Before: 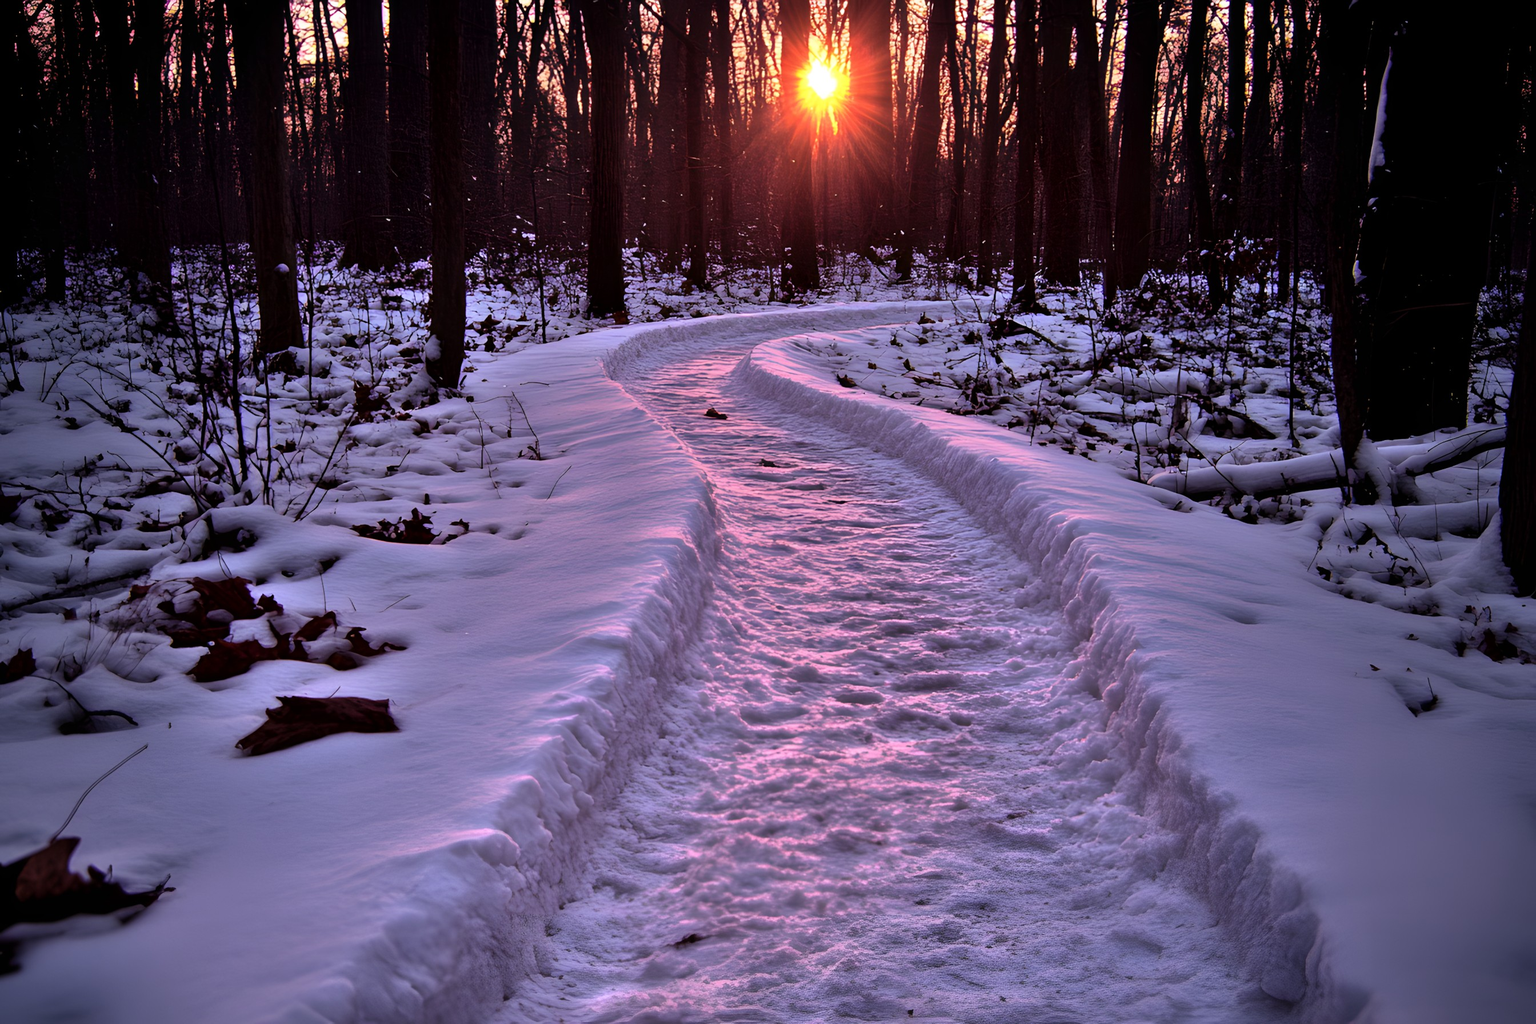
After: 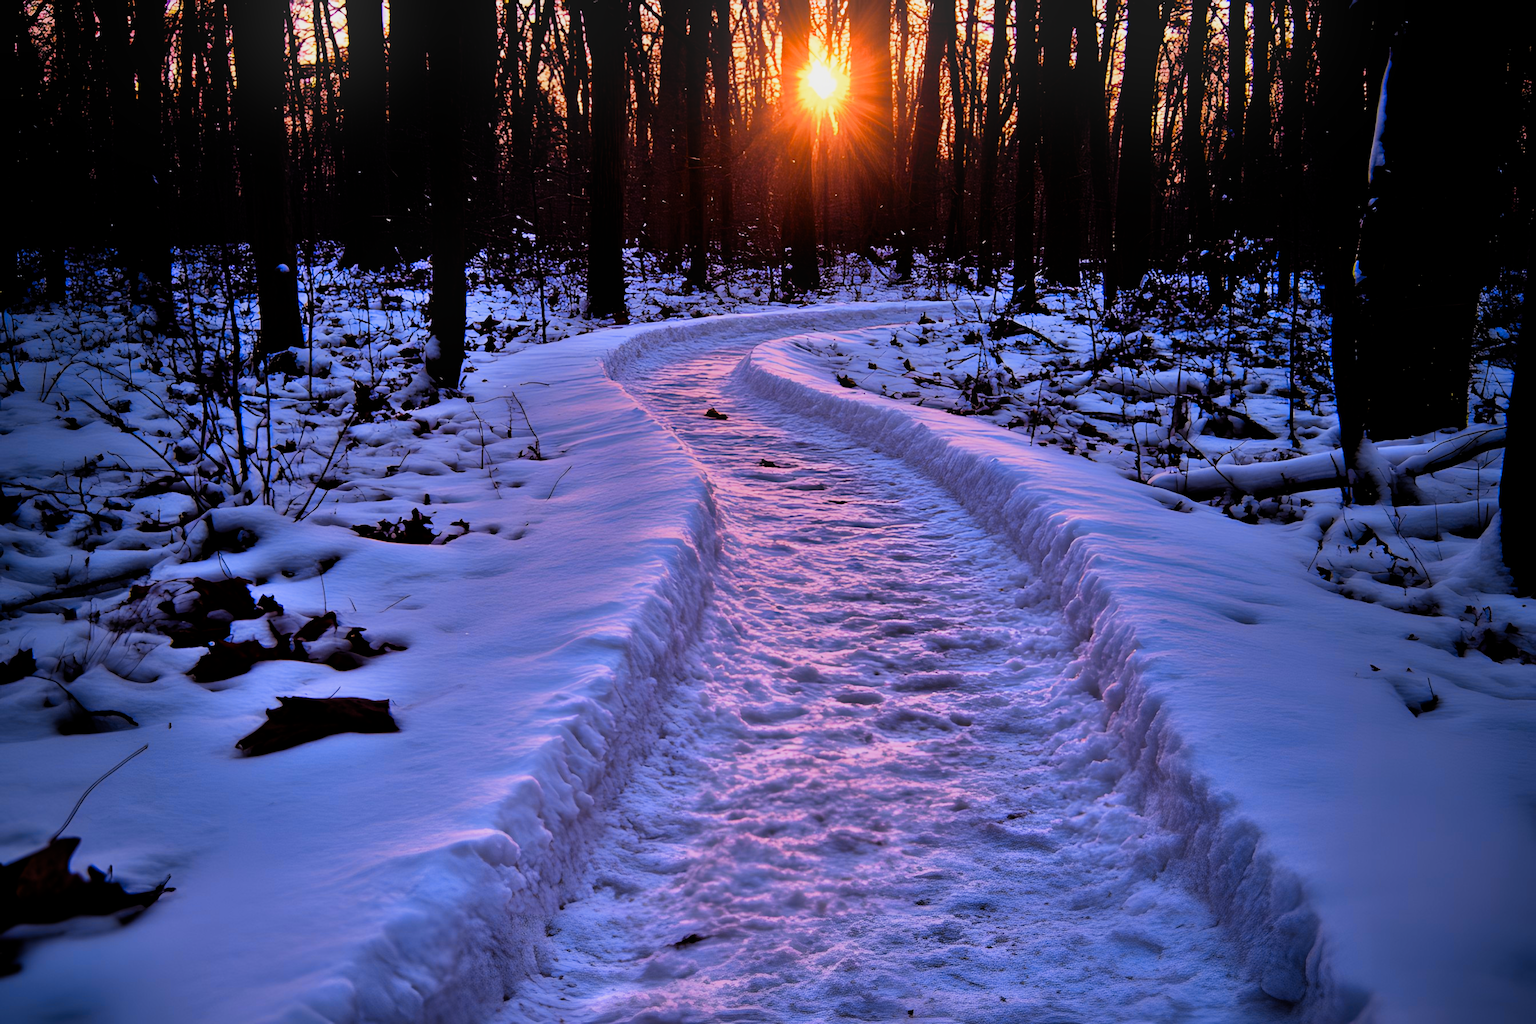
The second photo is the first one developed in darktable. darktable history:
filmic rgb: middle gray luminance 21.73%, black relative exposure -14 EV, white relative exposure 2.96 EV, threshold 6 EV, target black luminance 0%, hardness 8.81, latitude 59.69%, contrast 1.208, highlights saturation mix 5%, shadows ↔ highlights balance 41.6%, add noise in highlights 0, color science v3 (2019), use custom middle-gray values true, iterations of high-quality reconstruction 0, contrast in highlights soft, enable highlight reconstruction true
bloom: threshold 82.5%, strength 16.25%
color contrast: green-magenta contrast 1.12, blue-yellow contrast 1.95, unbound 0
